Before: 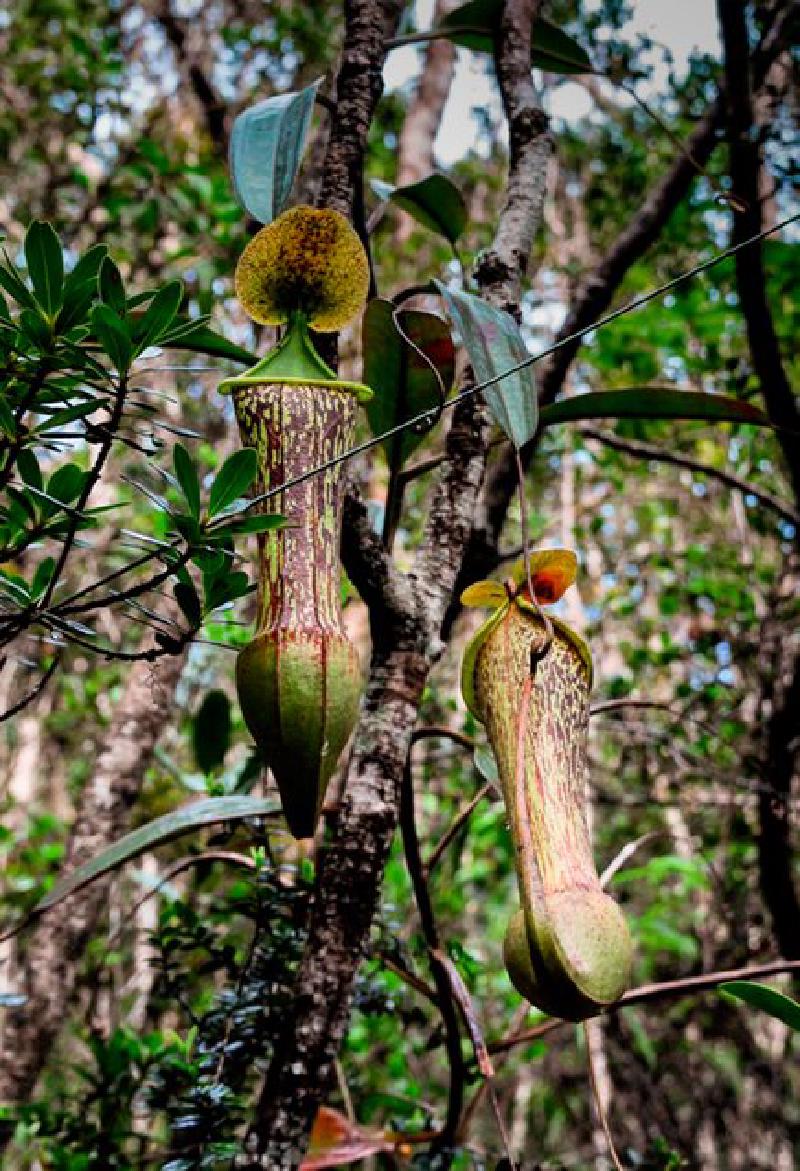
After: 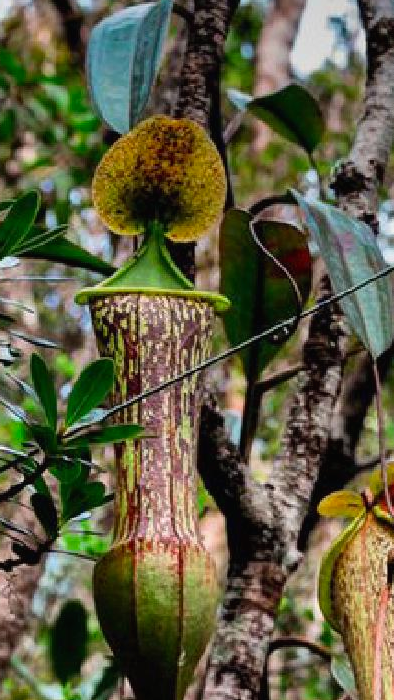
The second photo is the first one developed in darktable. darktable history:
contrast brightness saturation: contrast -0.025, brightness -0.008, saturation 0.045
crop: left 17.911%, top 7.697%, right 32.75%, bottom 32.448%
